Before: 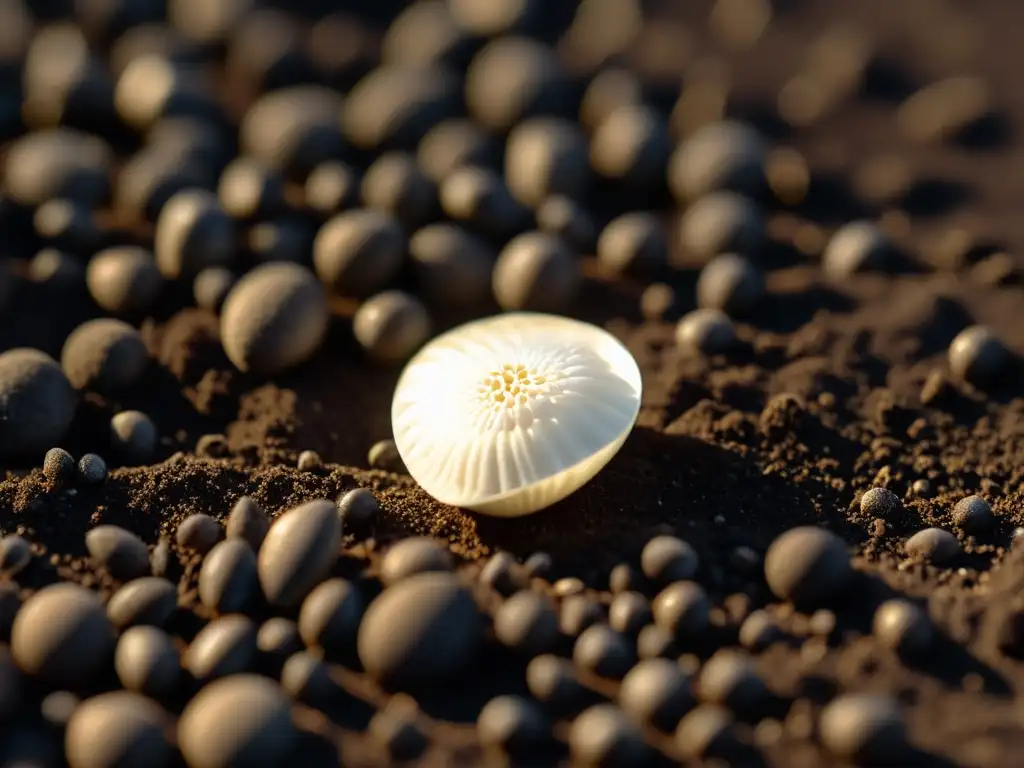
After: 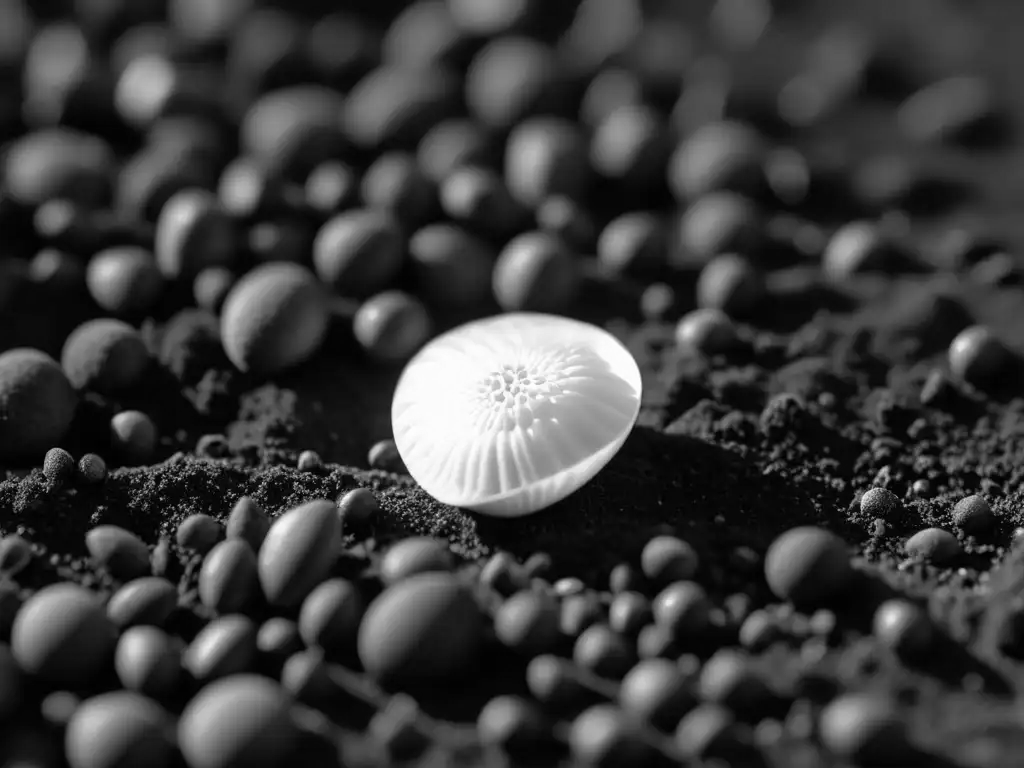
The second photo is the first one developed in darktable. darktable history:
color calibration: x 0.37, y 0.382, temperature 4318.22 K
color zones: curves: ch1 [(0, -0.014) (0.143, -0.013) (0.286, -0.013) (0.429, -0.016) (0.571, -0.019) (0.714, -0.015) (0.857, 0.002) (1, -0.014)]
